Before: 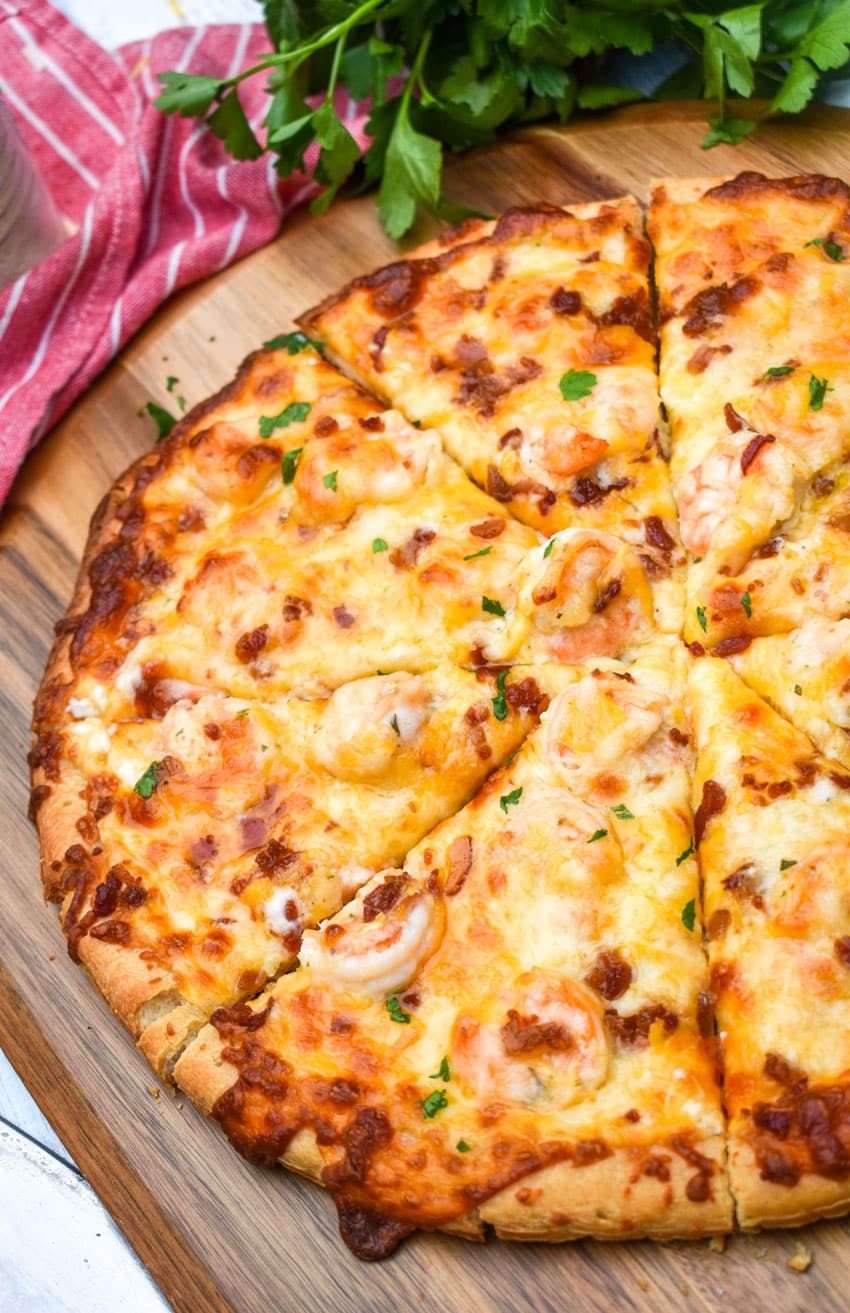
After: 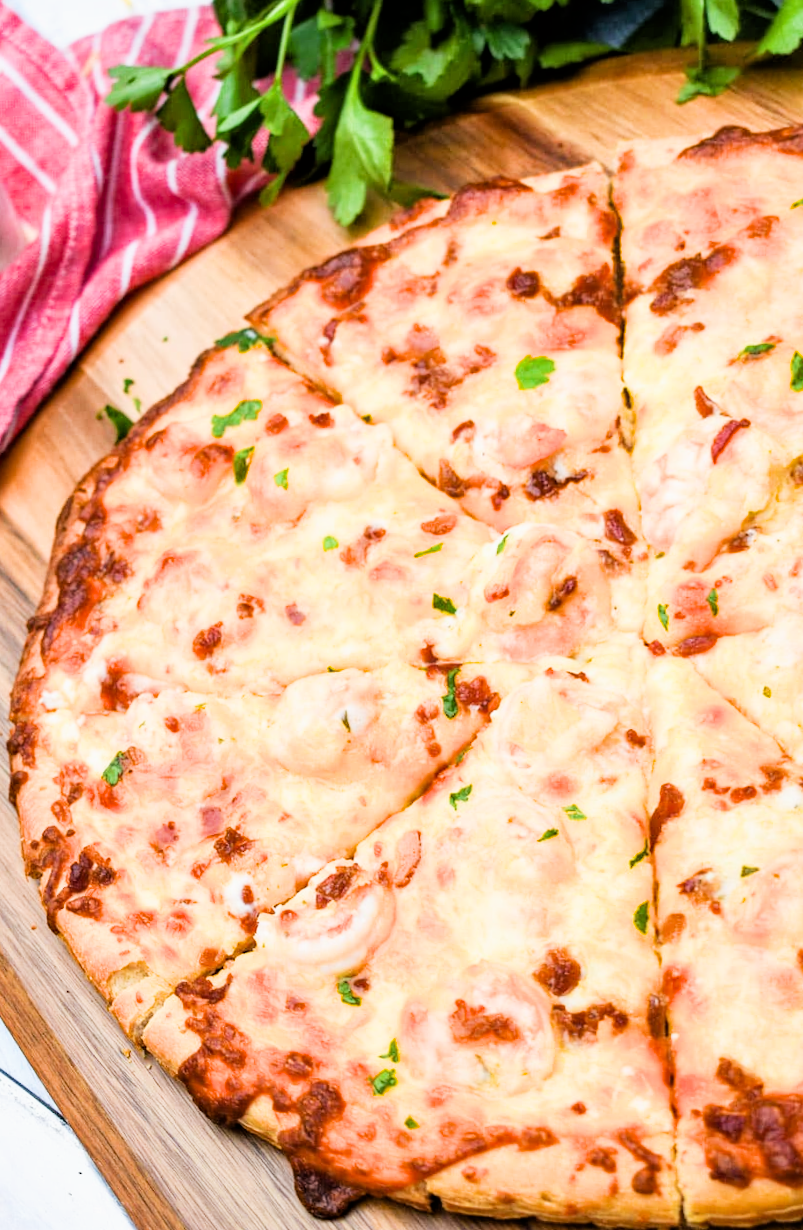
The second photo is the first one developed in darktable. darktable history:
rotate and perspective: rotation 0.062°, lens shift (vertical) 0.115, lens shift (horizontal) -0.133, crop left 0.047, crop right 0.94, crop top 0.061, crop bottom 0.94
filmic rgb: black relative exposure -5 EV, hardness 2.88, contrast 1.3, highlights saturation mix -30%
exposure: black level correction 0, exposure 1 EV, compensate exposure bias true, compensate highlight preservation false
haze removal: compatibility mode true, adaptive false
